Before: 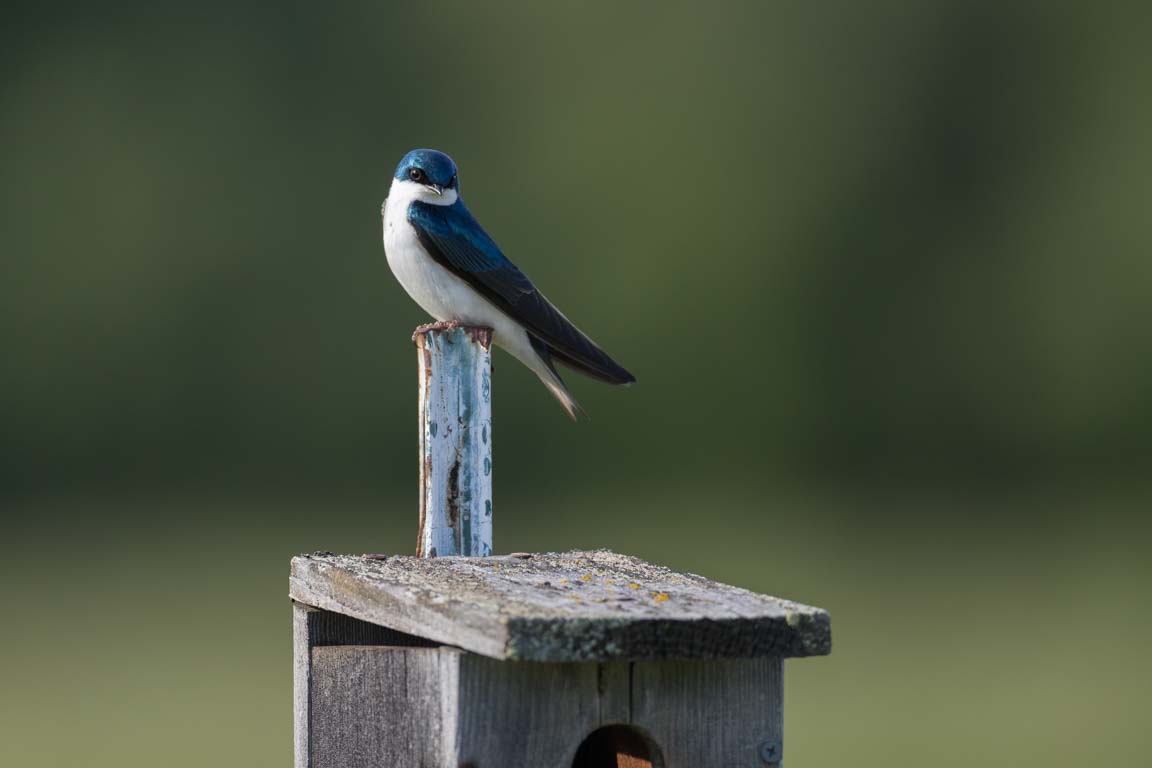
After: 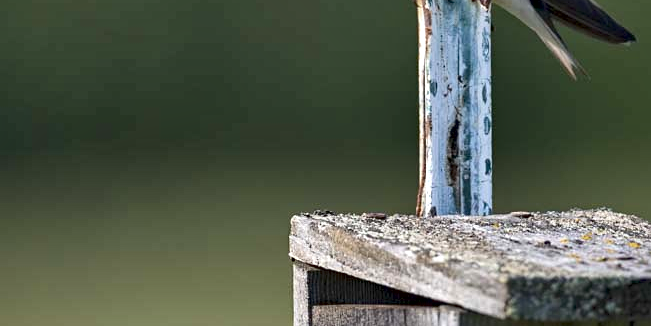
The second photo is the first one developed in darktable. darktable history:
crop: top 44.497%, right 43.482%, bottom 13.026%
local contrast: mode bilateral grid, contrast 21, coarseness 50, detail 171%, midtone range 0.2
sharpen: amount 0.206
tone equalizer: -8 EV 0.241 EV, -7 EV 0.456 EV, -6 EV 0.434 EV, -5 EV 0.267 EV, -3 EV -0.274 EV, -2 EV -0.442 EV, -1 EV -0.431 EV, +0 EV -0.235 EV
contrast brightness saturation: saturation -0.067
exposure: exposure 0.603 EV, compensate highlight preservation false
haze removal: strength 0.237, distance 0.248, compatibility mode true, adaptive false
